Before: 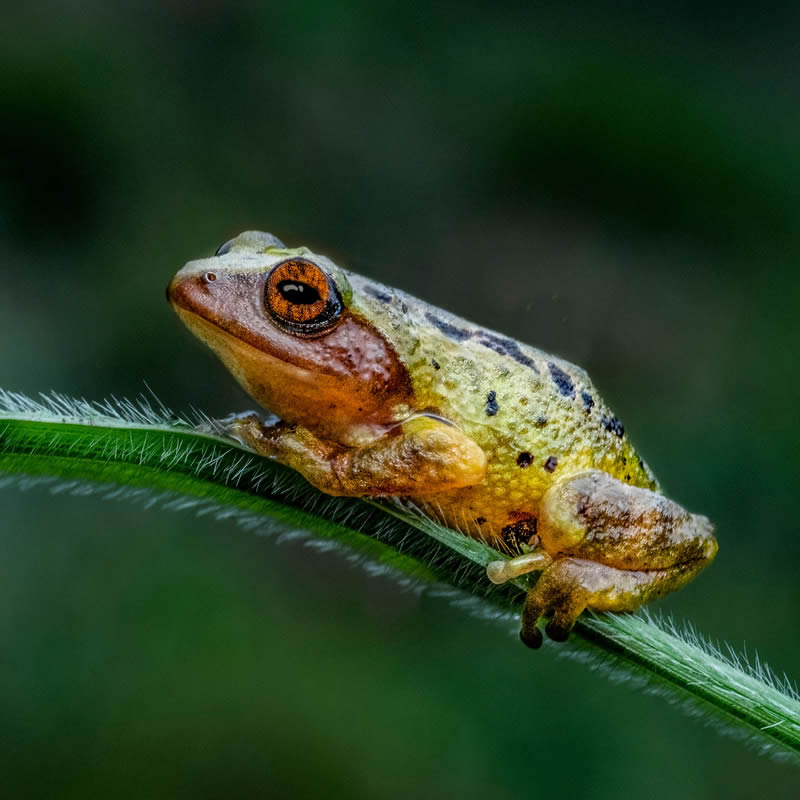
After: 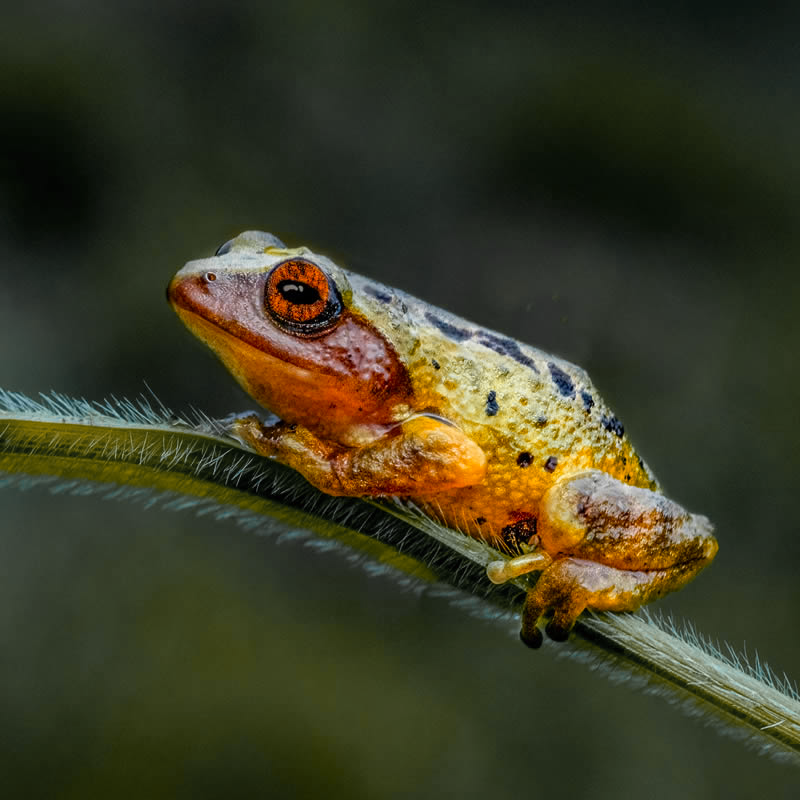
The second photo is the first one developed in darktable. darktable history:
color zones: curves: ch0 [(0, 0.499) (0.143, 0.5) (0.286, 0.5) (0.429, 0.476) (0.571, 0.284) (0.714, 0.243) (0.857, 0.449) (1, 0.499)]; ch1 [(0, 0.532) (0.143, 0.645) (0.286, 0.696) (0.429, 0.211) (0.571, 0.504) (0.714, 0.493) (0.857, 0.495) (1, 0.532)]; ch2 [(0, 0.5) (0.143, 0.5) (0.286, 0.427) (0.429, 0.324) (0.571, 0.5) (0.714, 0.5) (0.857, 0.5) (1, 0.5)]
